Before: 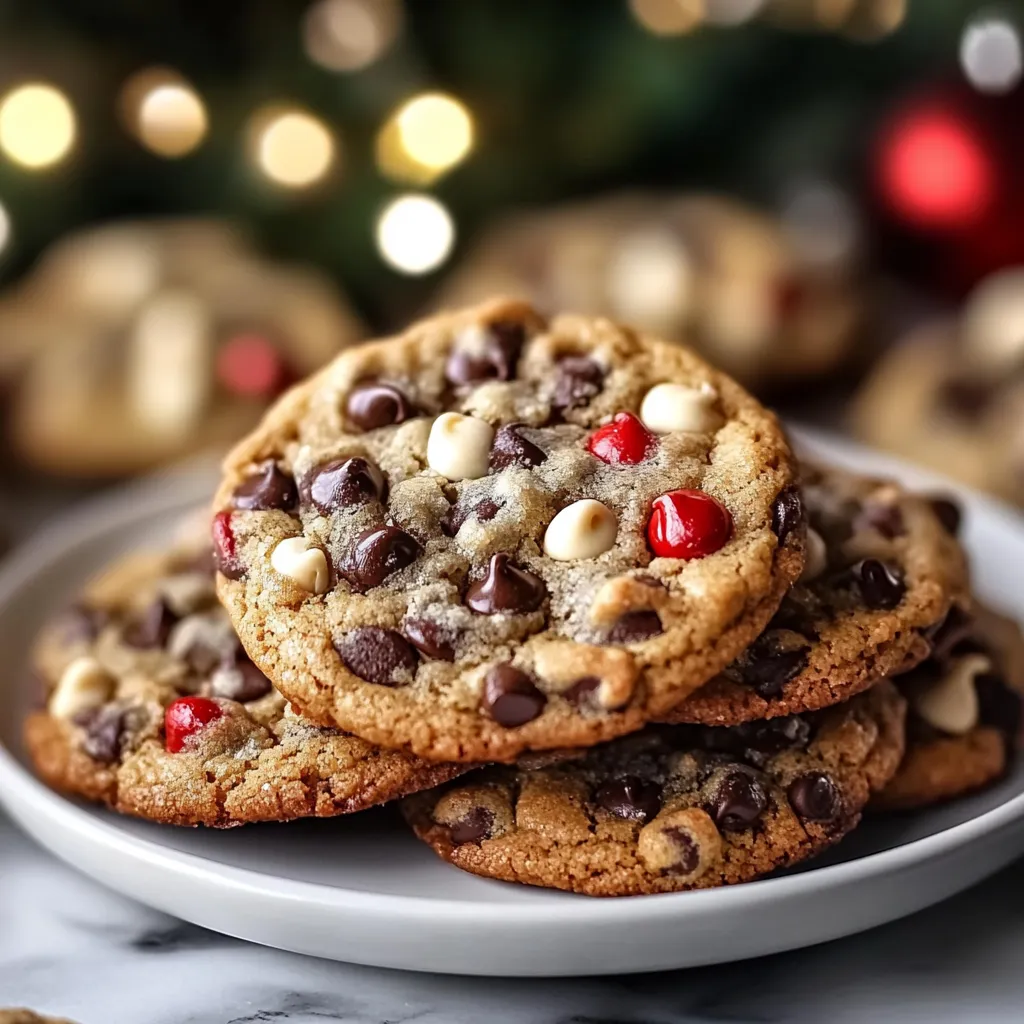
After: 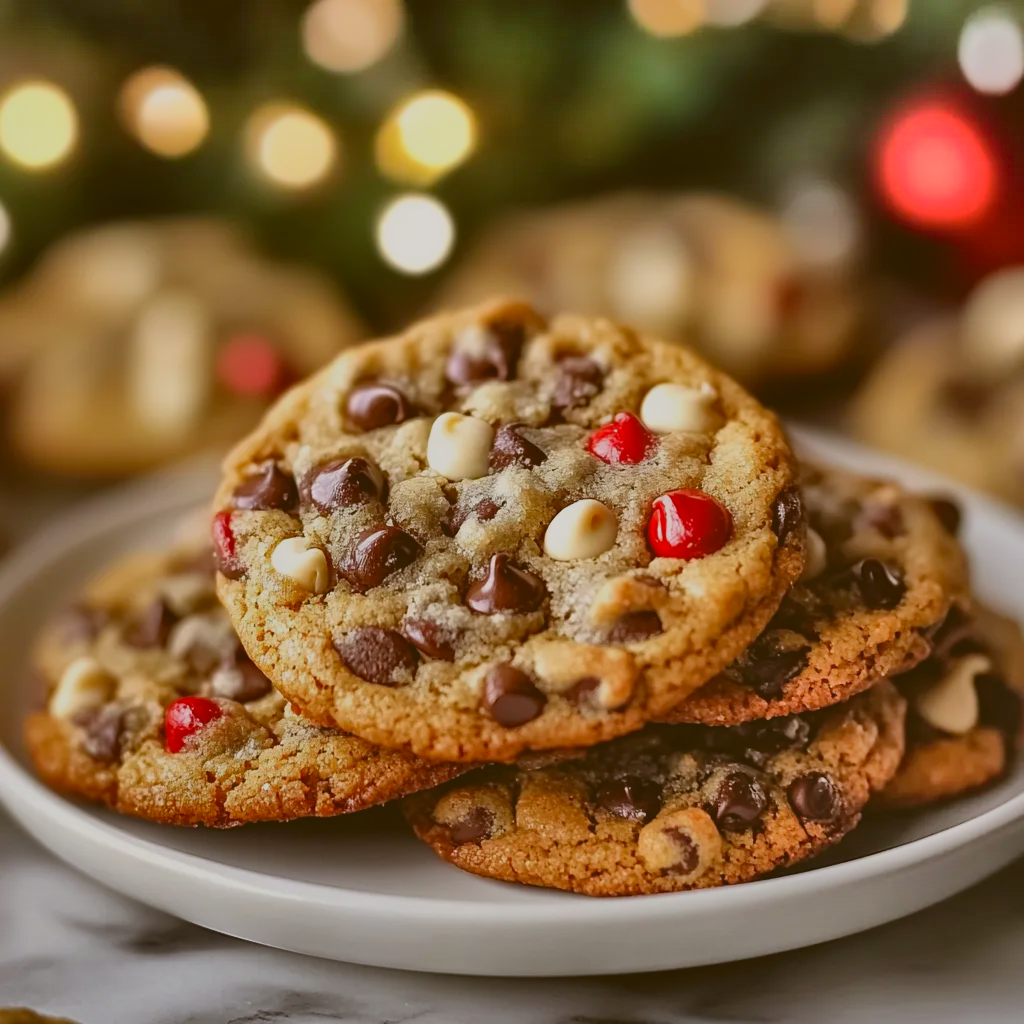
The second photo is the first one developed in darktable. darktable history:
local contrast: detail 69%
color correction: highlights a* -0.334, highlights b* 0.149, shadows a* 4.78, shadows b* 20.68
shadows and highlights: radius 123.47, shadows 99.63, white point adjustment -3.11, highlights -99.76, soften with gaussian
